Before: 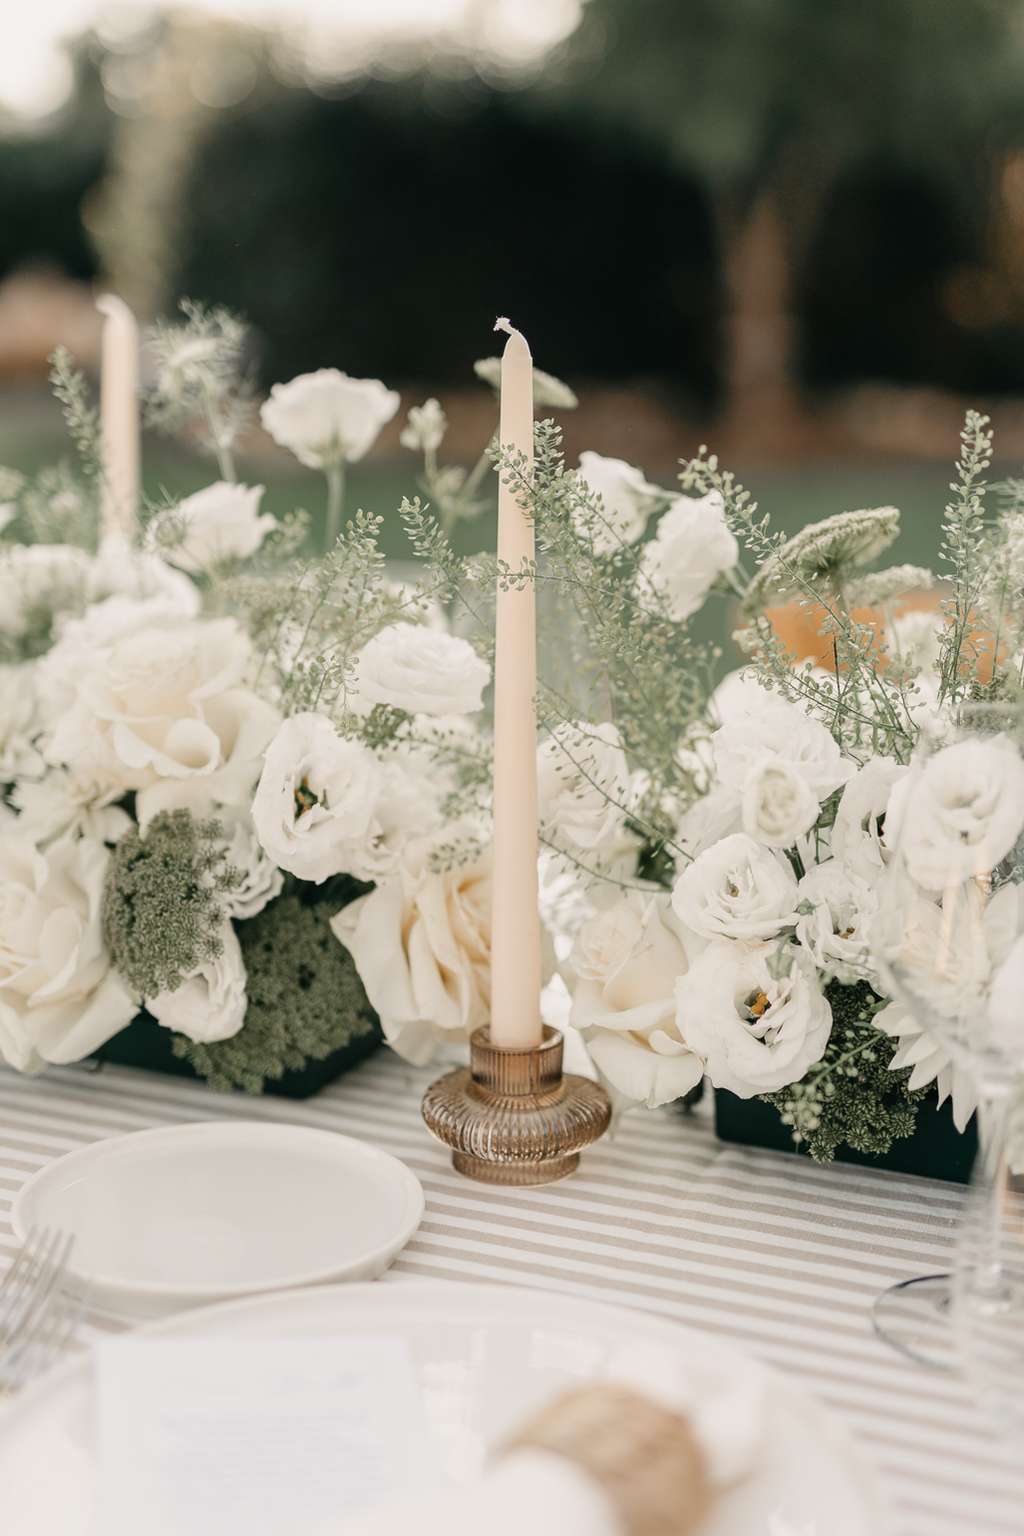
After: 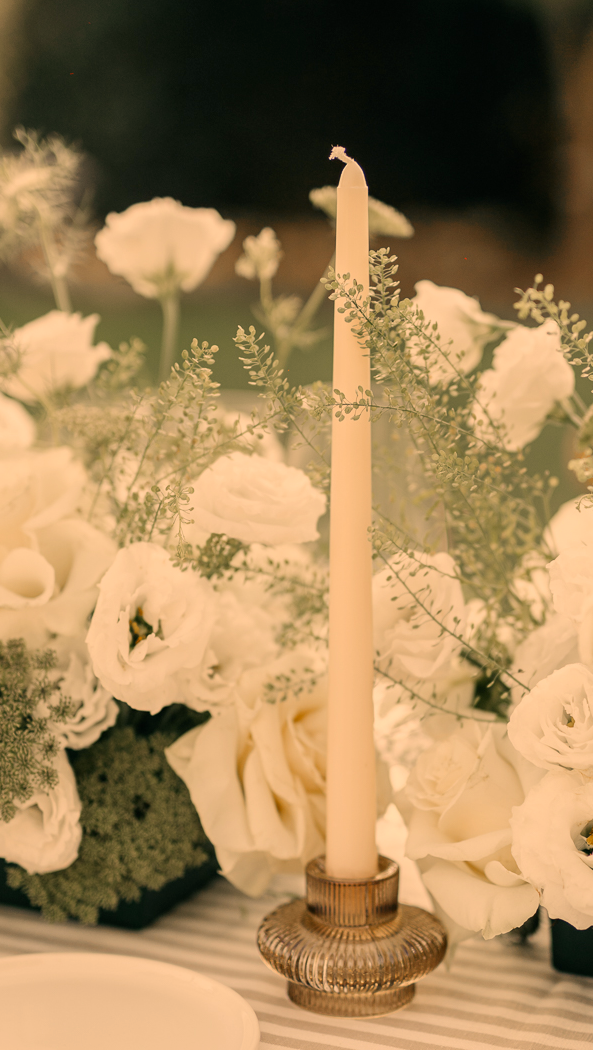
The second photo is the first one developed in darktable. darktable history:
exposure: black level correction 0.002, exposure -0.1 EV, compensate highlight preservation false
color correction: highlights a* 15, highlights b* 31.55
crop: left 16.202%, top 11.208%, right 26.045%, bottom 20.557%
